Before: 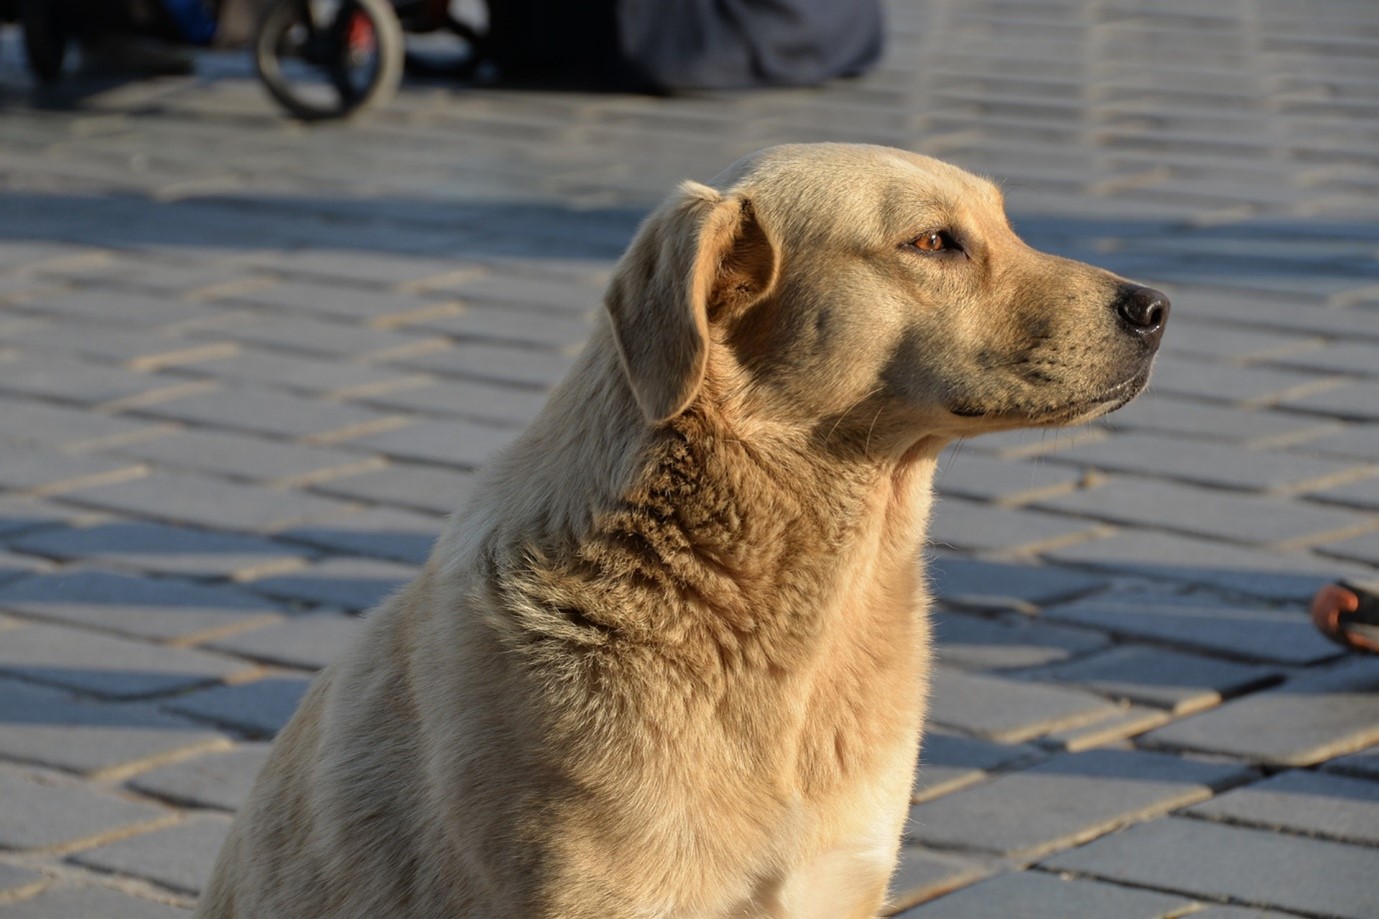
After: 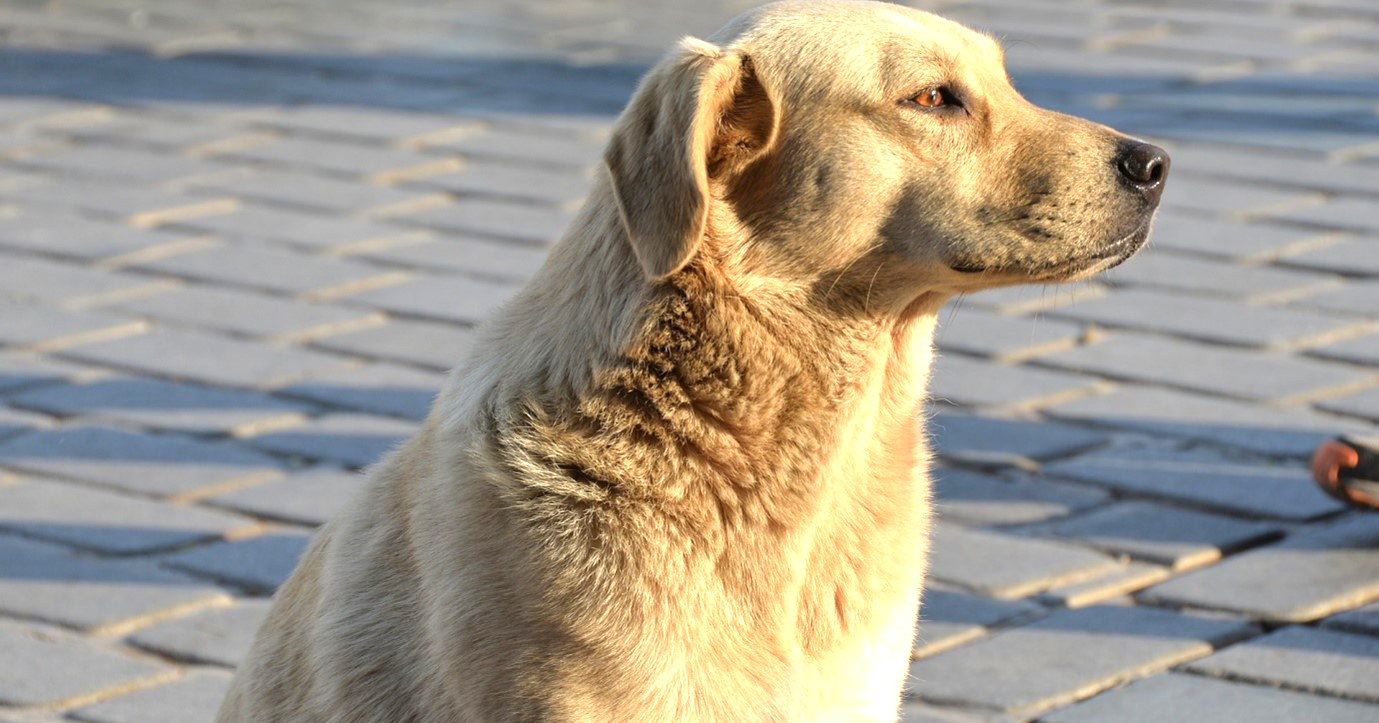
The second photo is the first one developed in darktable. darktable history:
crop and rotate: top 15.774%, bottom 5.506%
exposure: black level correction 0, exposure 0.95 EV, compensate exposure bias true, compensate highlight preservation false
